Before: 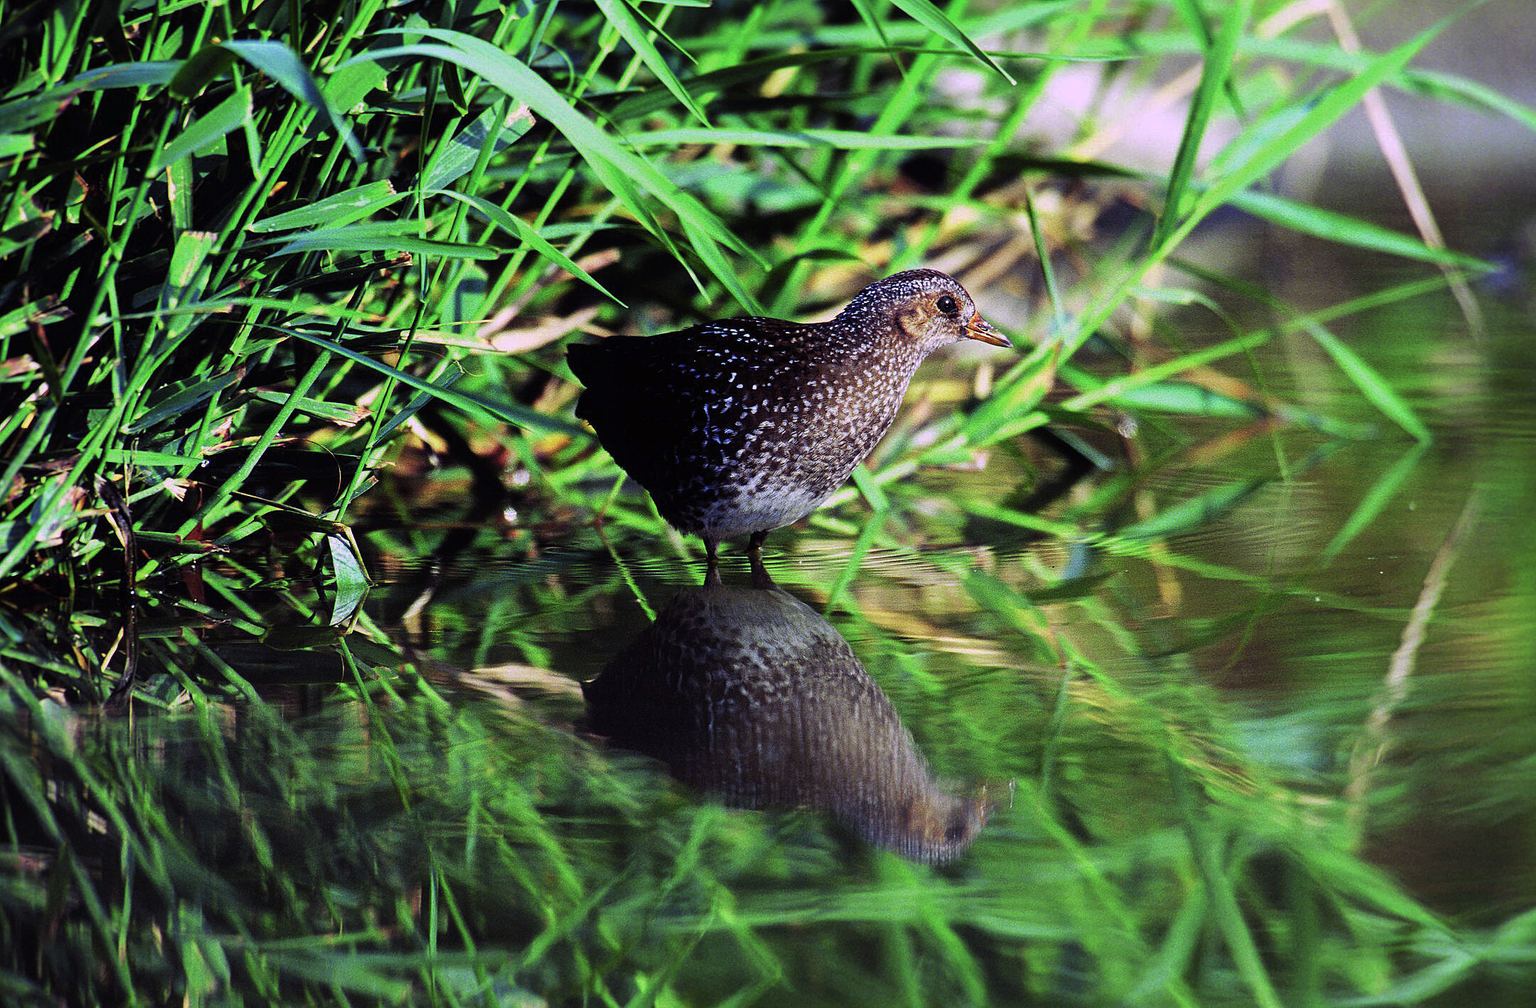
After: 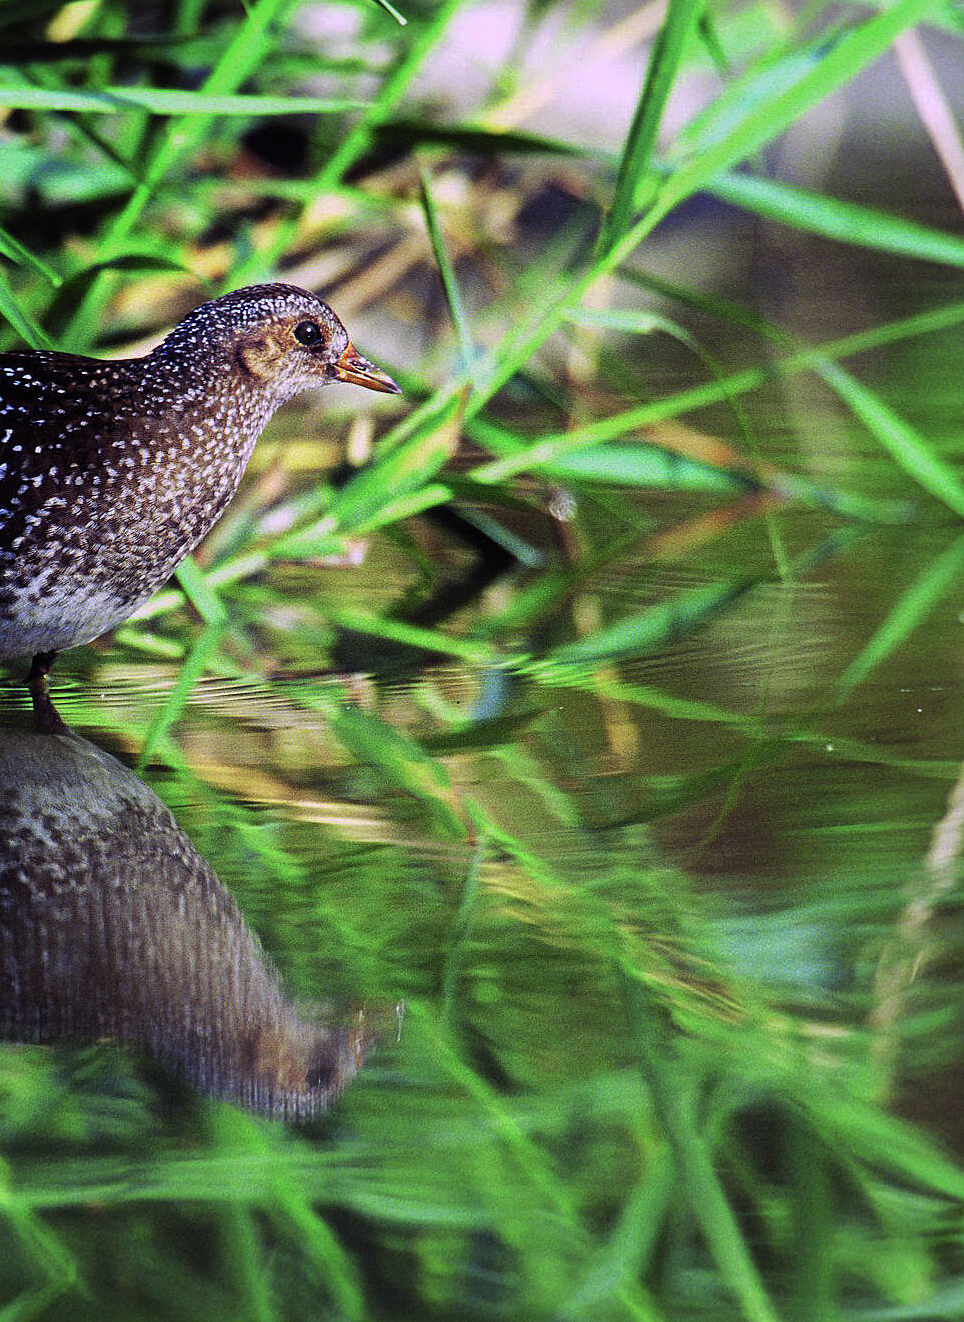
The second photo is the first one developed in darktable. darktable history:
crop: left 47.388%, top 6.742%, right 7.961%
